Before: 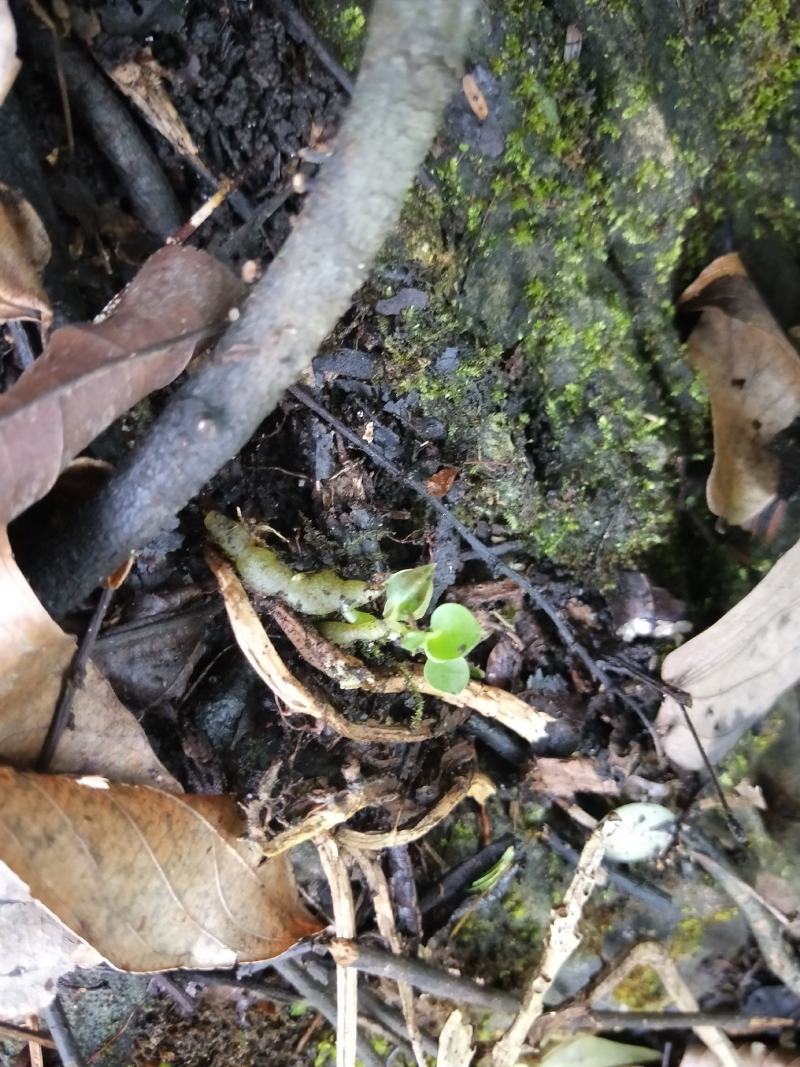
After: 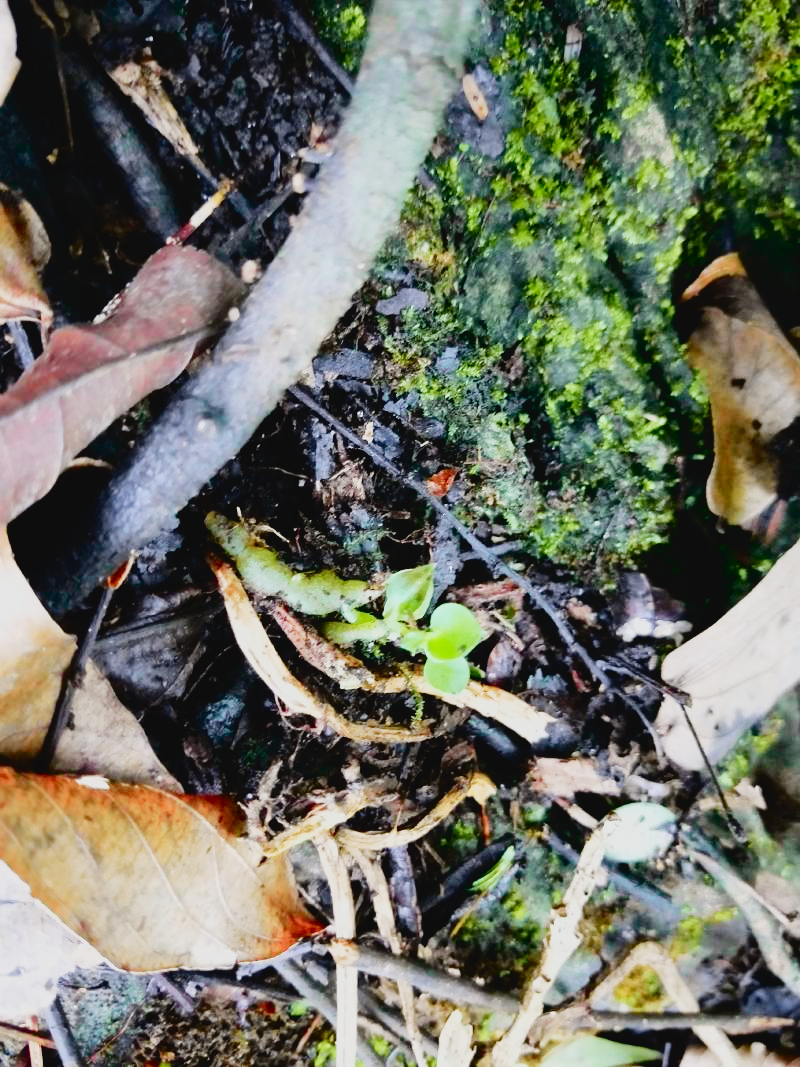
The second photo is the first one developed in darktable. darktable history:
filmic rgb: middle gray luminance 28.8%, black relative exposure -10.25 EV, white relative exposure 5.49 EV, target black luminance 0%, hardness 3.91, latitude 2.79%, contrast 1.129, highlights saturation mix 6.44%, shadows ↔ highlights balance 14.64%, add noise in highlights 0.002, preserve chrominance no, color science v4 (2020)
tone curve: curves: ch0 [(0, 0.037) (0.045, 0.055) (0.155, 0.138) (0.29, 0.325) (0.428, 0.513) (0.604, 0.71) (0.824, 0.882) (1, 0.965)]; ch1 [(0, 0) (0.339, 0.334) (0.445, 0.419) (0.476, 0.454) (0.498, 0.498) (0.53, 0.515) (0.557, 0.556) (0.609, 0.649) (0.716, 0.746) (1, 1)]; ch2 [(0, 0) (0.327, 0.318) (0.417, 0.426) (0.46, 0.453) (0.502, 0.5) (0.526, 0.52) (0.554, 0.541) (0.626, 0.65) (0.749, 0.746) (1, 1)], color space Lab, independent channels, preserve colors none
contrast brightness saturation: contrast 0.089, saturation 0.267
